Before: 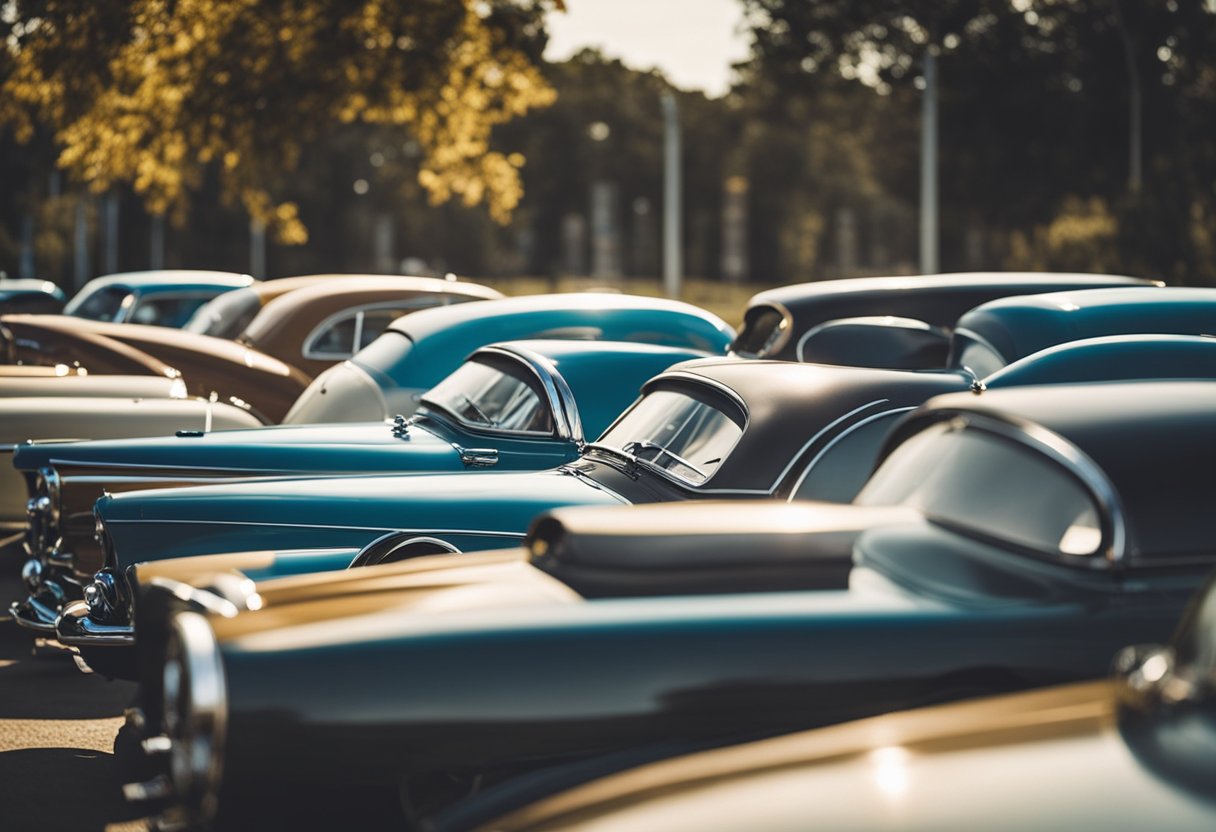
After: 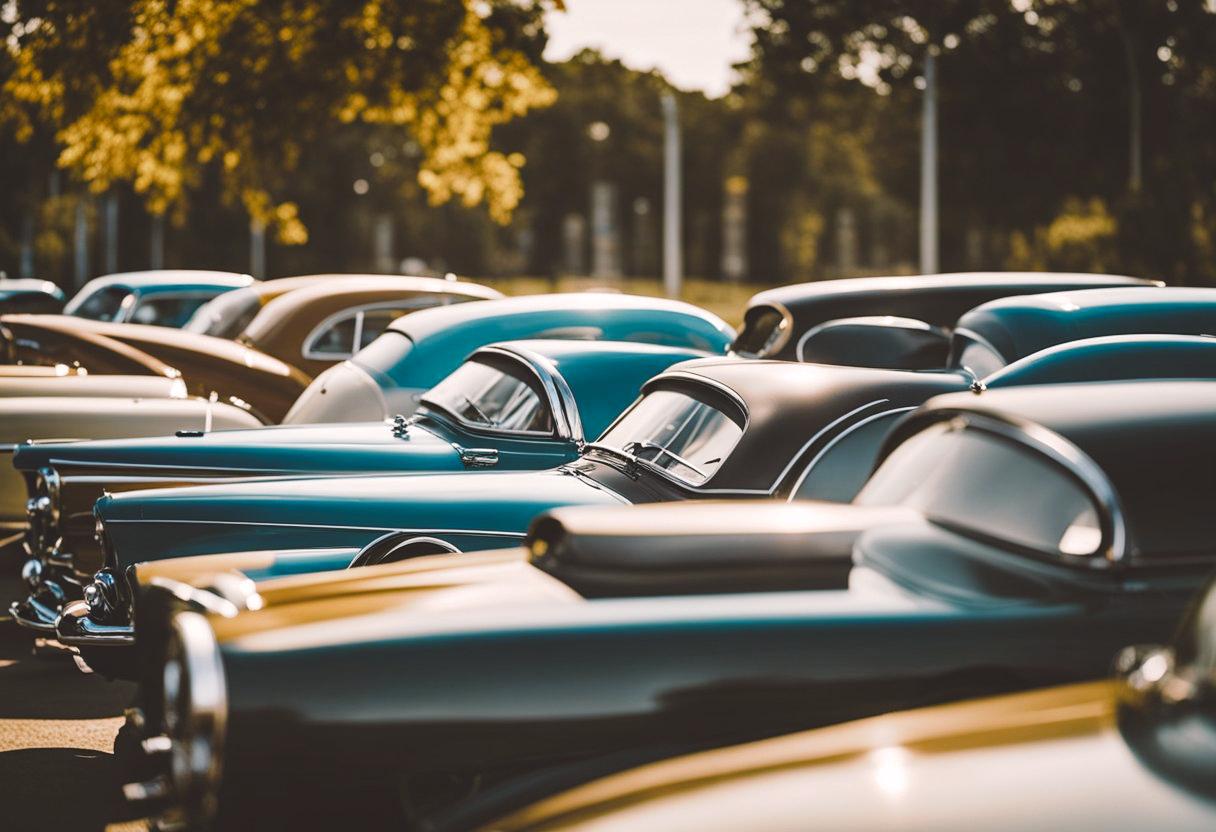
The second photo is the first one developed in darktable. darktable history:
tone curve: curves: ch0 [(0, 0) (0.003, 0.09) (0.011, 0.095) (0.025, 0.097) (0.044, 0.108) (0.069, 0.117) (0.1, 0.129) (0.136, 0.151) (0.177, 0.185) (0.224, 0.229) (0.277, 0.299) (0.335, 0.379) (0.399, 0.469) (0.468, 0.55) (0.543, 0.629) (0.623, 0.702) (0.709, 0.775) (0.801, 0.85) (0.898, 0.91) (1, 1)], preserve colors none
color look up table: target L [93.4, 92.13, 90.91, 85.77, 90.44, 78.08, 72.64, 67.78, 61.43, 50.78, 43.12, 22.38, 200.62, 87.02, 74.72, 65.79, 67.61, 63.05, 59.36, 51.59, 47.75, 42.81, 42.74, 29.48, 17.43, 1.28, 88.5, 88.26, 79.59, 80.4, 64.84, 77.24, 69.62, 50.99, 46.04, 45.13, 45.47, 54.54, 33.17, 29.45, 33.72, 12.86, 9.16, 92.33, 77.96, 71.41, 68.48, 43.79, 18], target a [-19.72, -17.87, -6.728, -32.28, -9.18, -27.5, -22.1, -18.75, -47.7, -24.73, -18.2, -21.76, 0, 11.94, 3.138, 29.8, 46.59, 31.11, 50.95, 59.49, 29.98, 29.22, 60.43, 1.226, 28.71, 6.095, 7.683, 20.26, 11.59, 35.57, -0.874, 37.31, 8.987, 71.52, 30.95, 47.82, -4.233, 34.56, 0.913, 35.66, 14.91, 18.11, 19.5, -25.31, -15.01, -17.17, 0.463, -18.45, -11.15], target b [47.26, 22.99, 35.95, 27.16, -0.991, 9.435, 41.93, 15.4, 34.62, 5.049, 37.23, 25.45, 0, 18.81, 72.23, 43.57, 18.62, 16.53, 62.56, 13.92, 50.03, 47.47, 60.45, 44.64, 29.53, 1.725, -7.244, -9.685, -25.27, -21.83, -23.84, -26.62, -40.3, -1.73, -15.01, -26.38, -42.01, -49.71, 2.499, -1.525, -60.2, 1.372, -38.41, -7.189, -29.85, -6.809, -1.701, -22.31, 3.967], num patches 49
